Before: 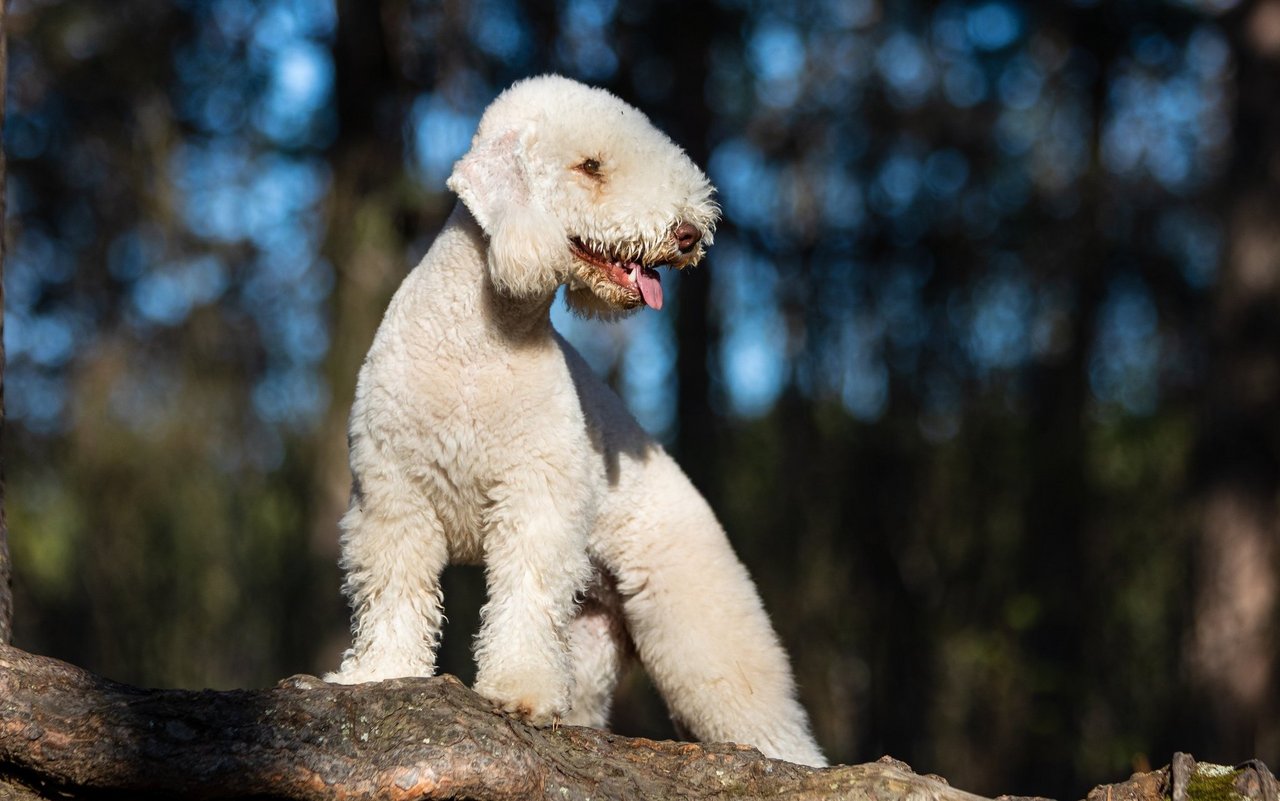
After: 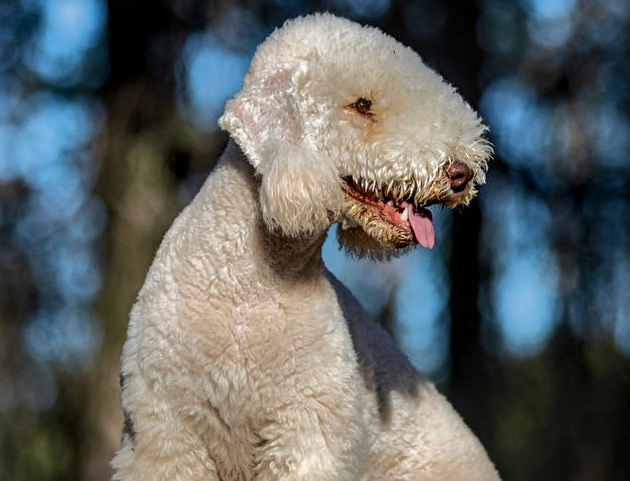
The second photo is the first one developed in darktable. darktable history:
local contrast: highlights 61%, detail 143%, midtone range 0.428
crop: left 17.835%, top 7.675%, right 32.881%, bottom 32.213%
sharpen: amount 0.2
shadows and highlights: shadows -19.91, highlights -73.15
